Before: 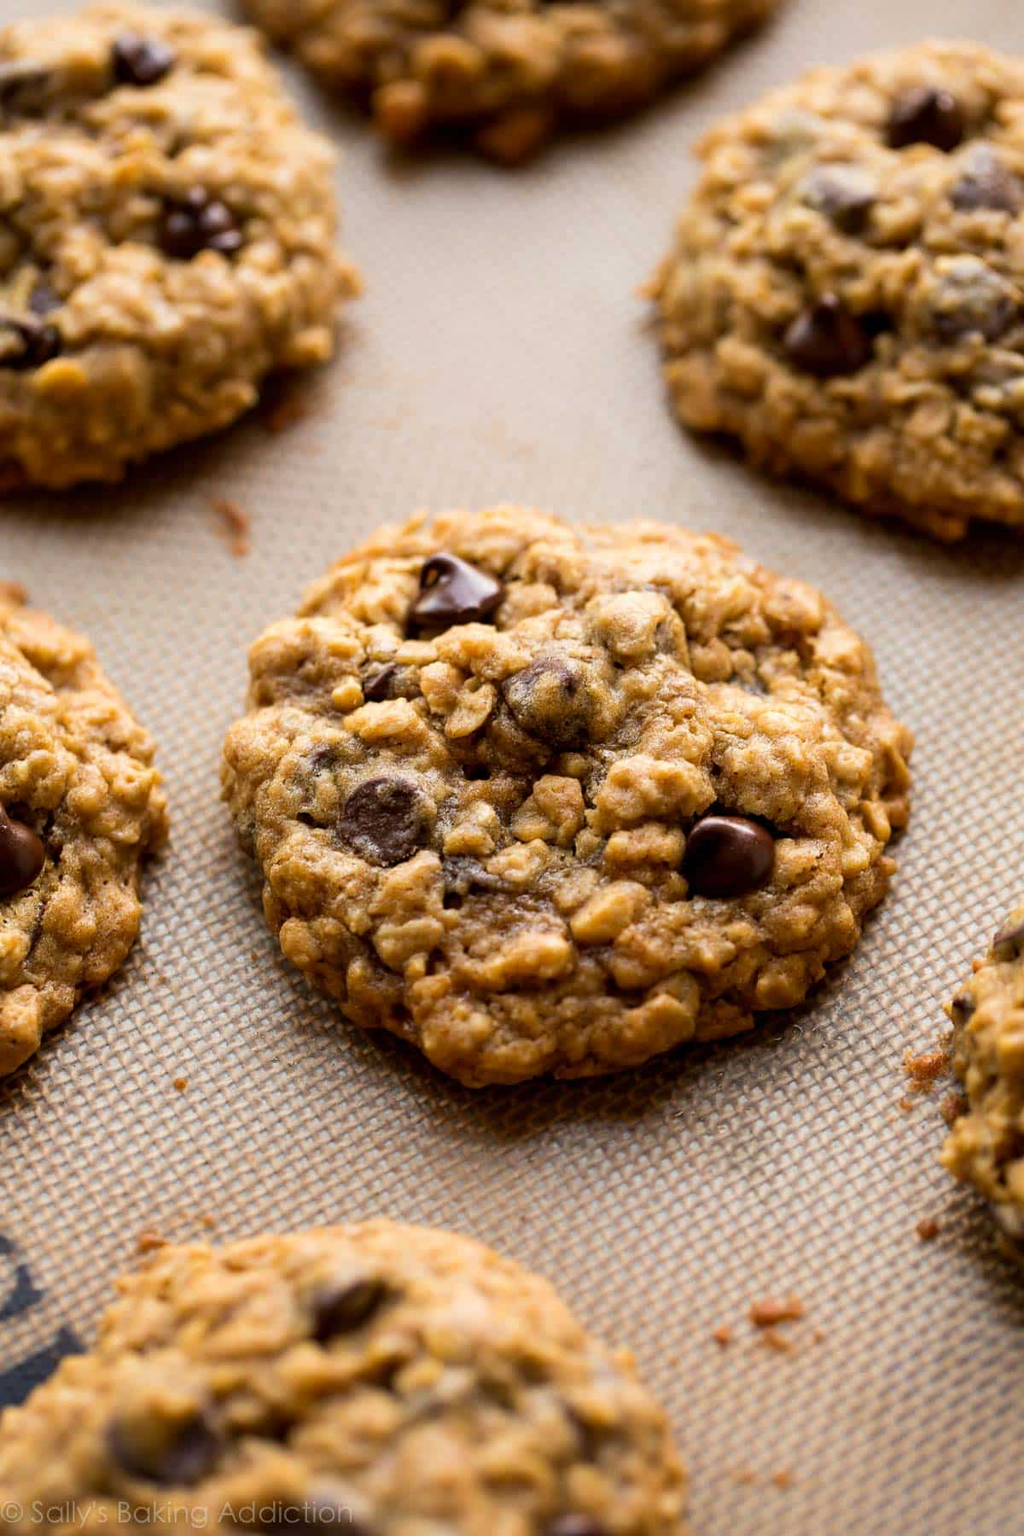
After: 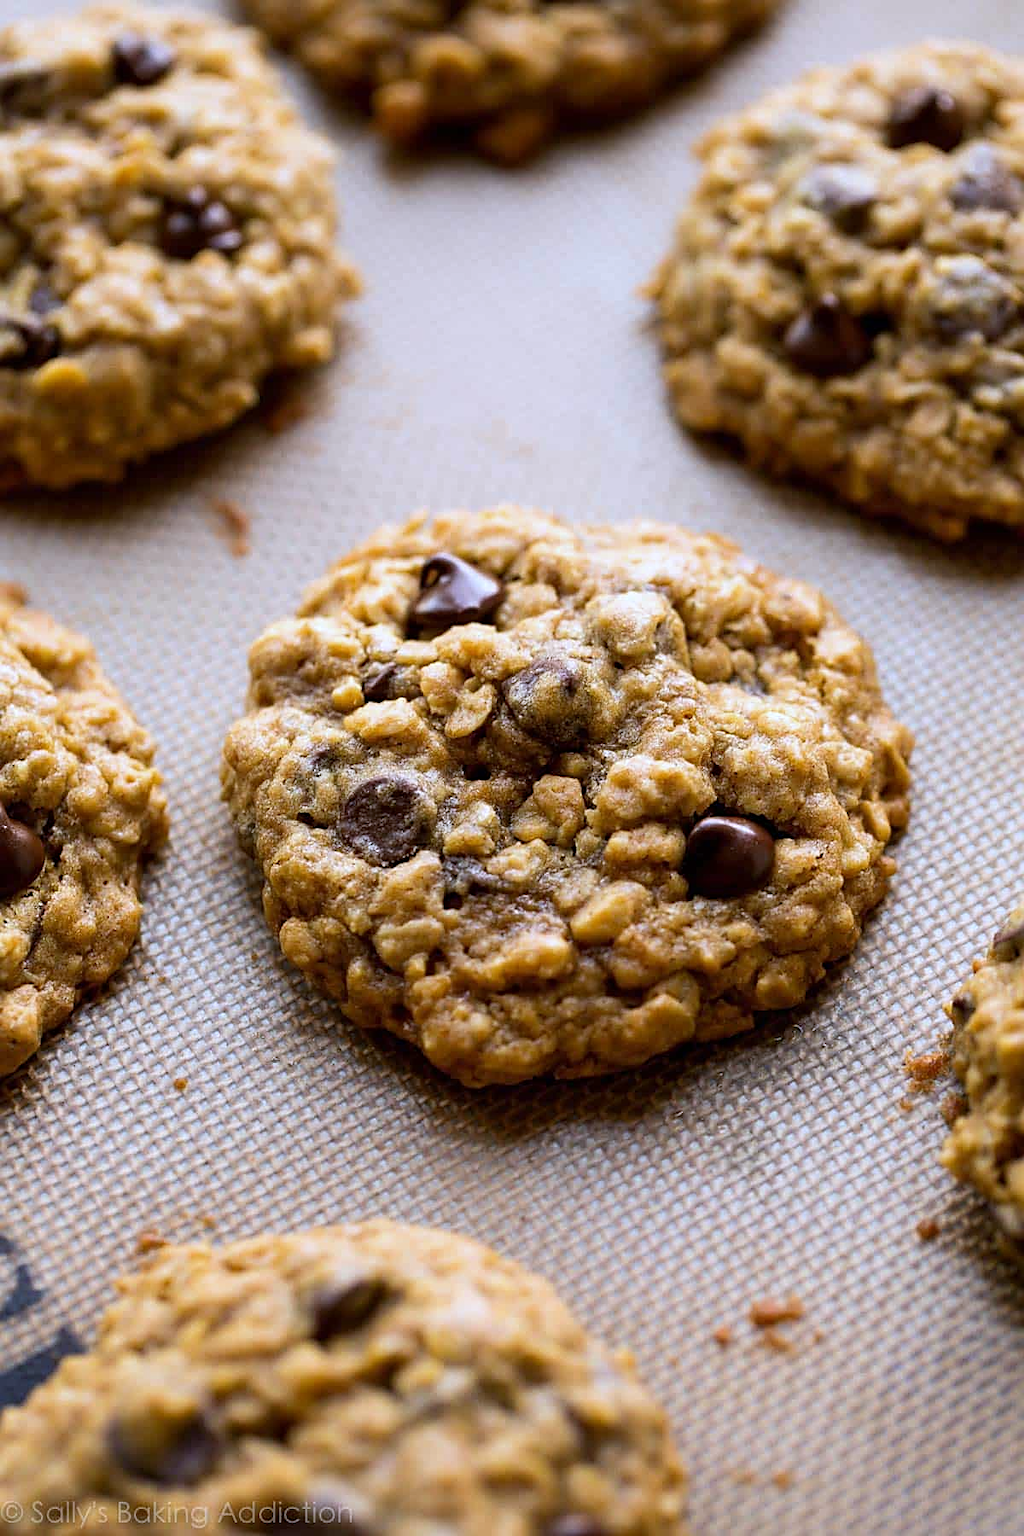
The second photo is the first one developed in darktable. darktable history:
white balance: red 0.948, green 1.02, blue 1.176
sharpen: amount 0.478
